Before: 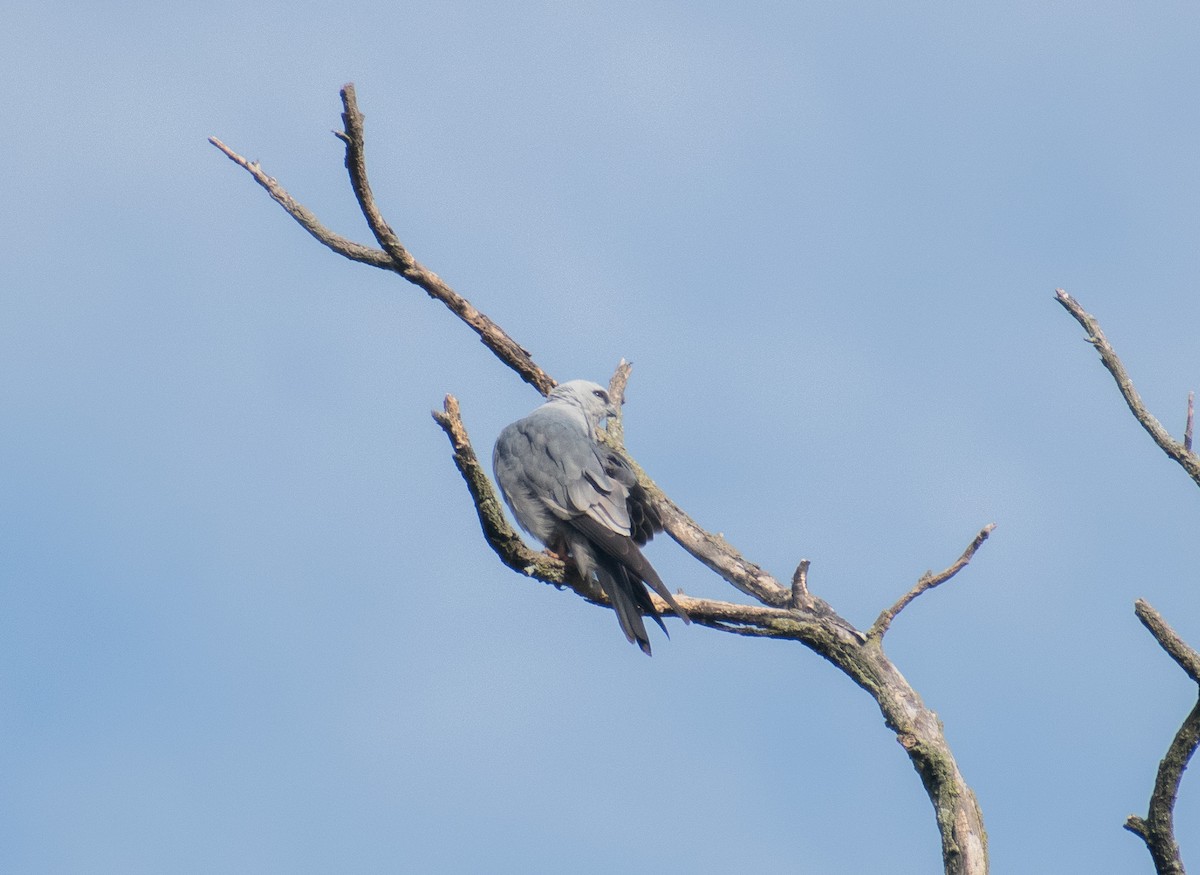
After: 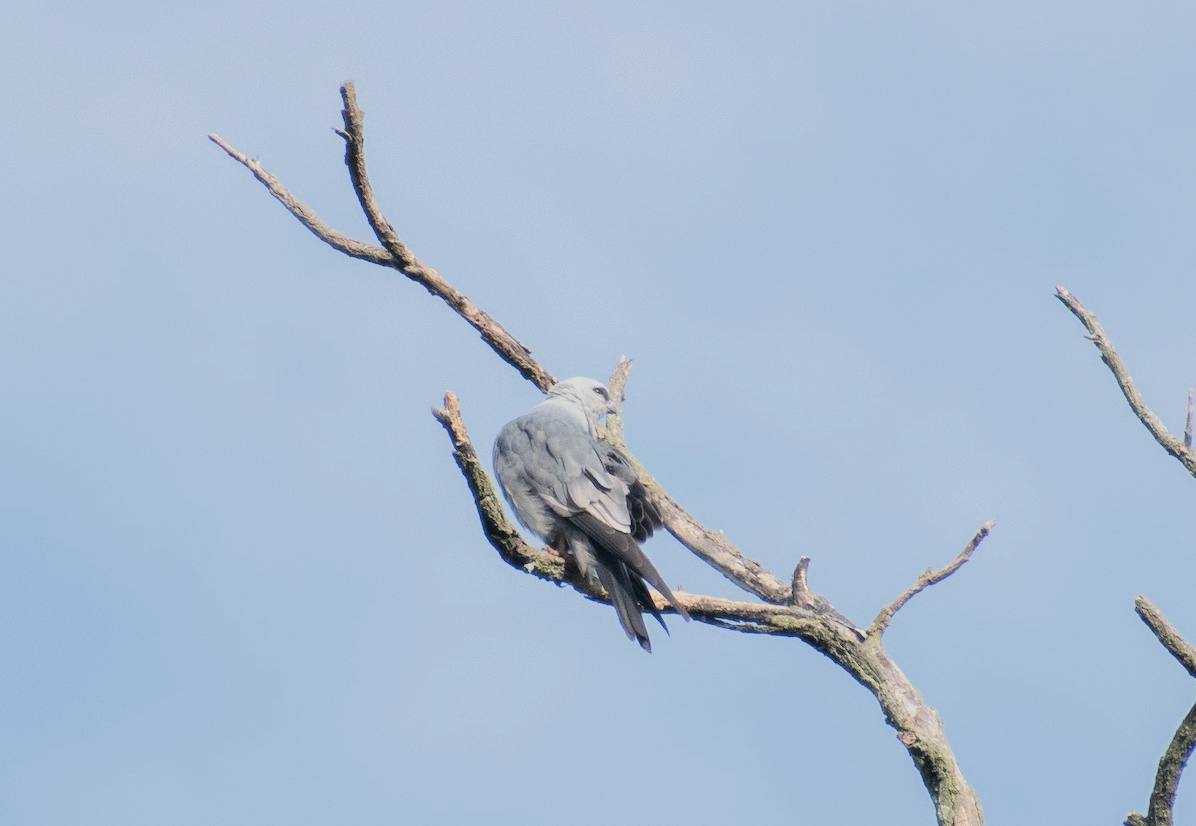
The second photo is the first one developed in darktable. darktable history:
crop: top 0.448%, right 0.264%, bottom 5.045%
filmic rgb: black relative exposure -7.65 EV, white relative exposure 4.56 EV, hardness 3.61
exposure: black level correction 0, exposure 0.7 EV, compensate exposure bias true, compensate highlight preservation false
